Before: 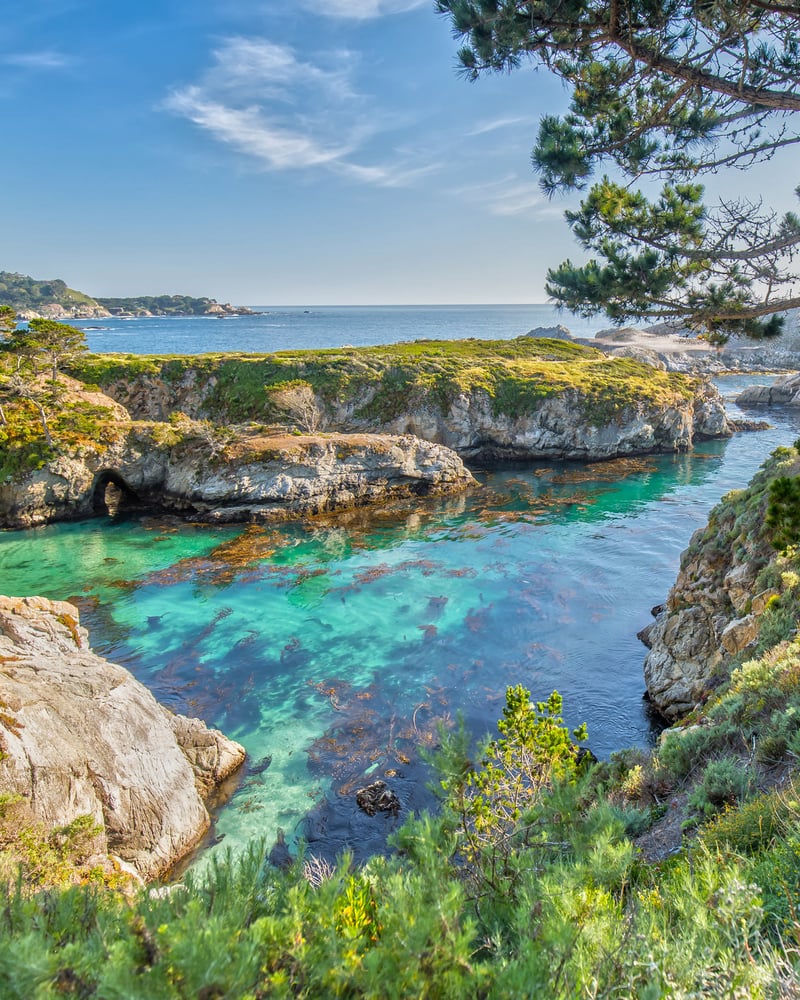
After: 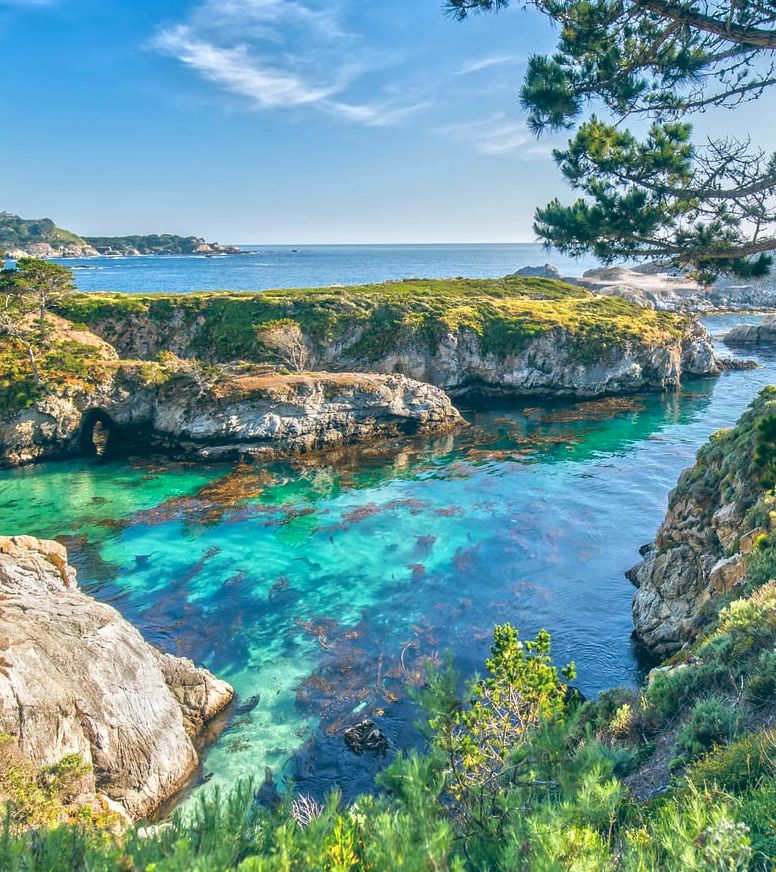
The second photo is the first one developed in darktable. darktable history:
color balance: lift [1.016, 0.983, 1, 1.017], gamma [0.958, 1, 1, 1], gain [0.981, 1.007, 0.993, 1.002], input saturation 118.26%, contrast 13.43%, contrast fulcrum 21.62%, output saturation 82.76%
crop: left 1.507%, top 6.147%, right 1.379%, bottom 6.637%
